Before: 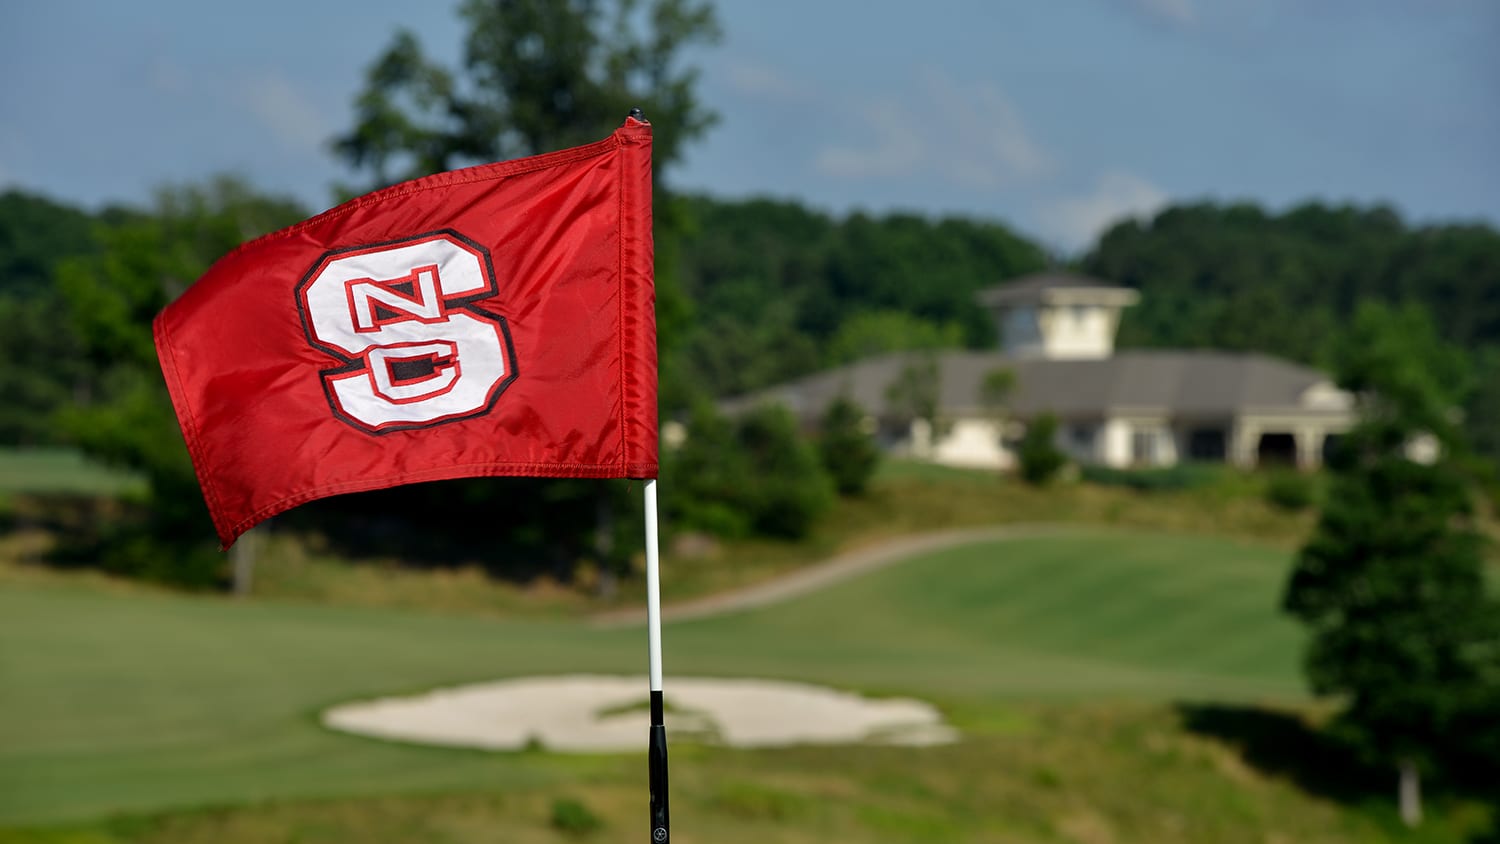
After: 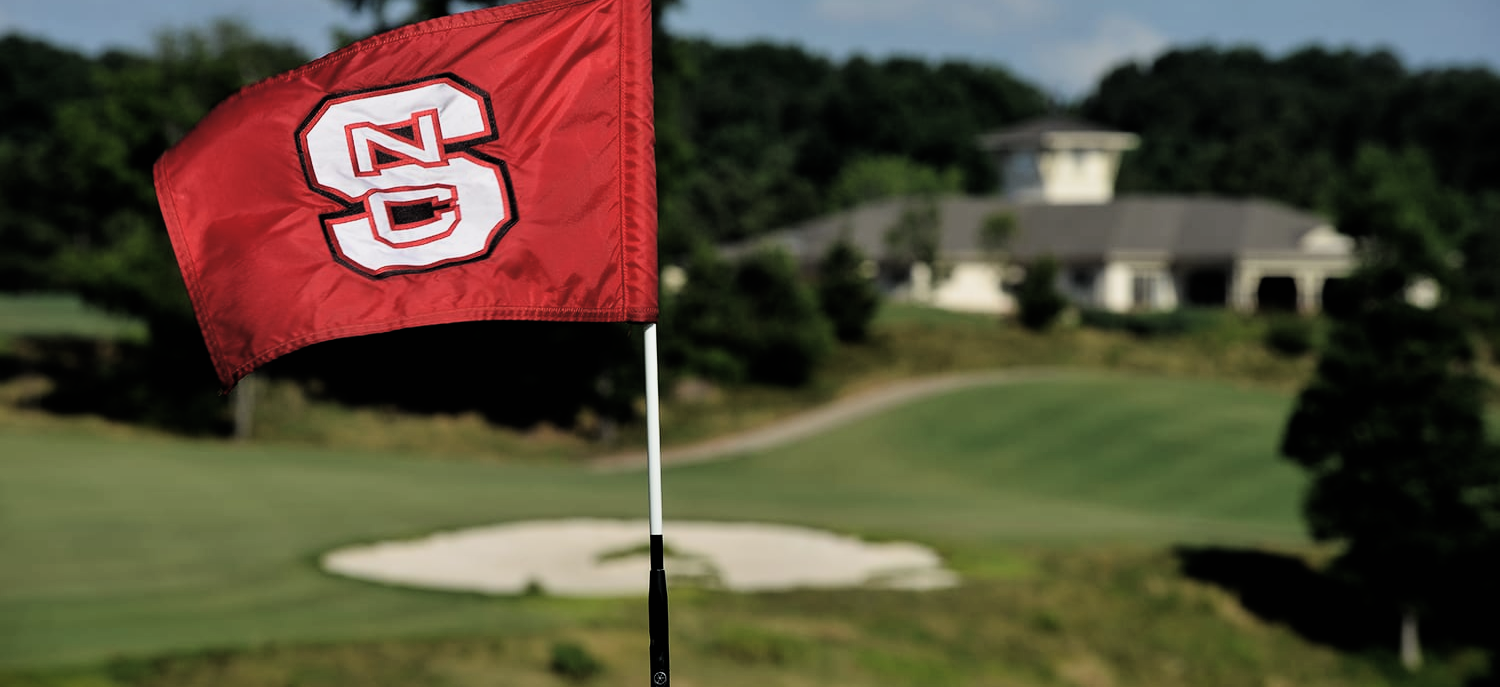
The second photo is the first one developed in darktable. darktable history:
filmic rgb: black relative exposure -4 EV, white relative exposure 3 EV, hardness 3.02, contrast 1.5
exposure: black level correction -0.015, exposure -0.125 EV, compensate highlight preservation false
crop and rotate: top 18.507%
